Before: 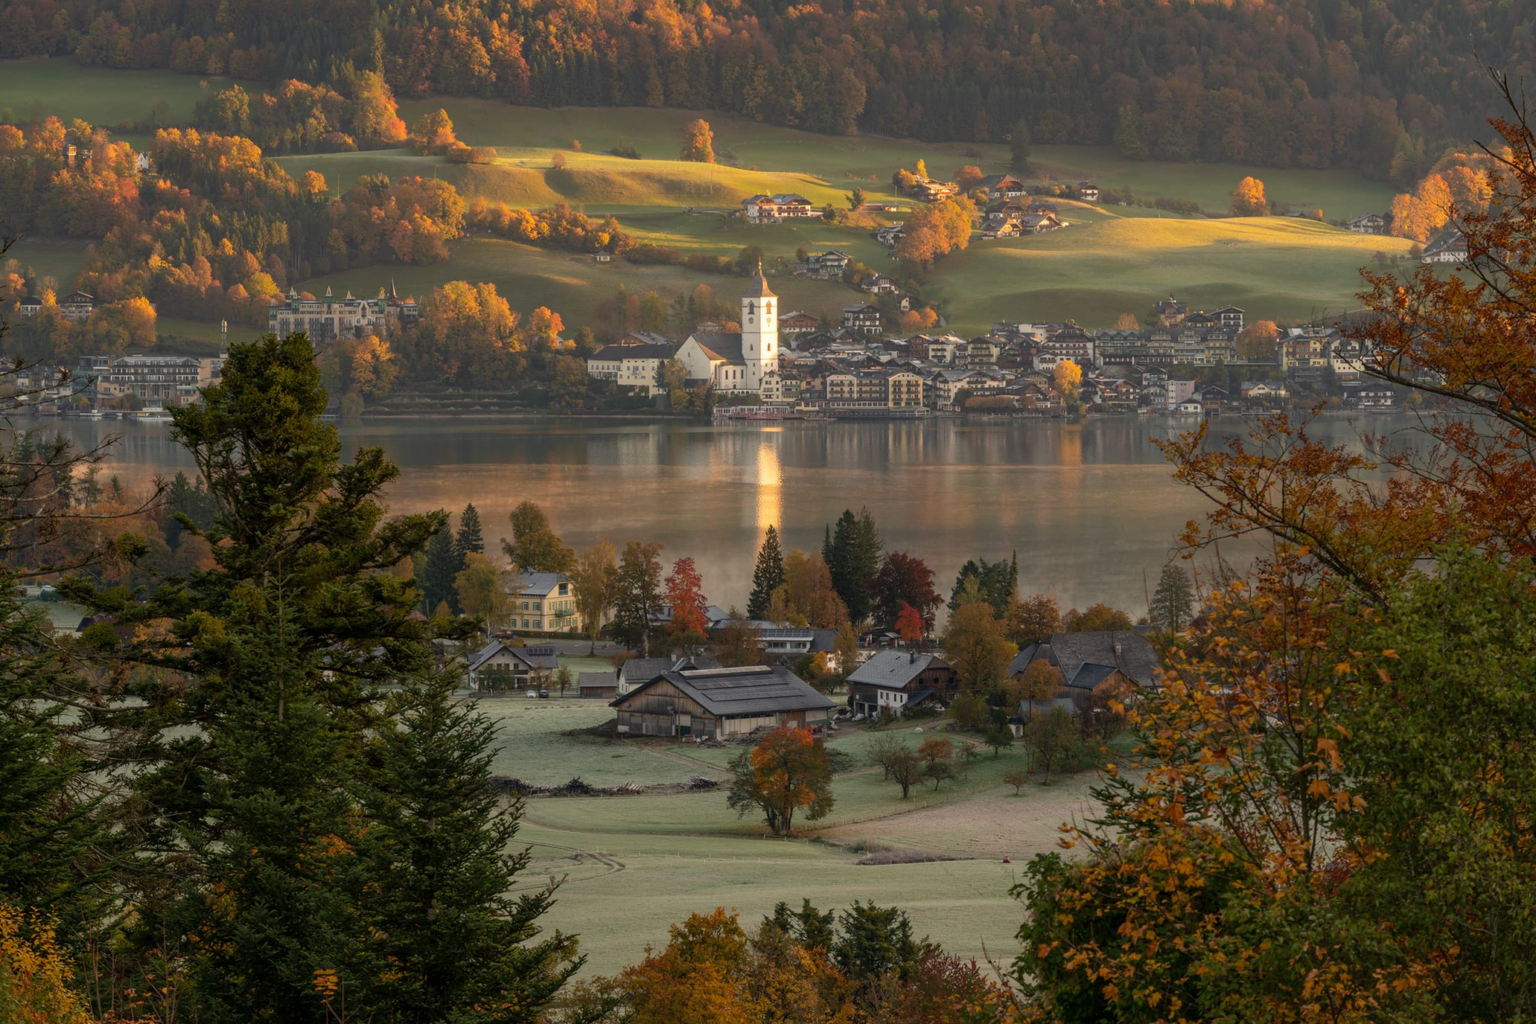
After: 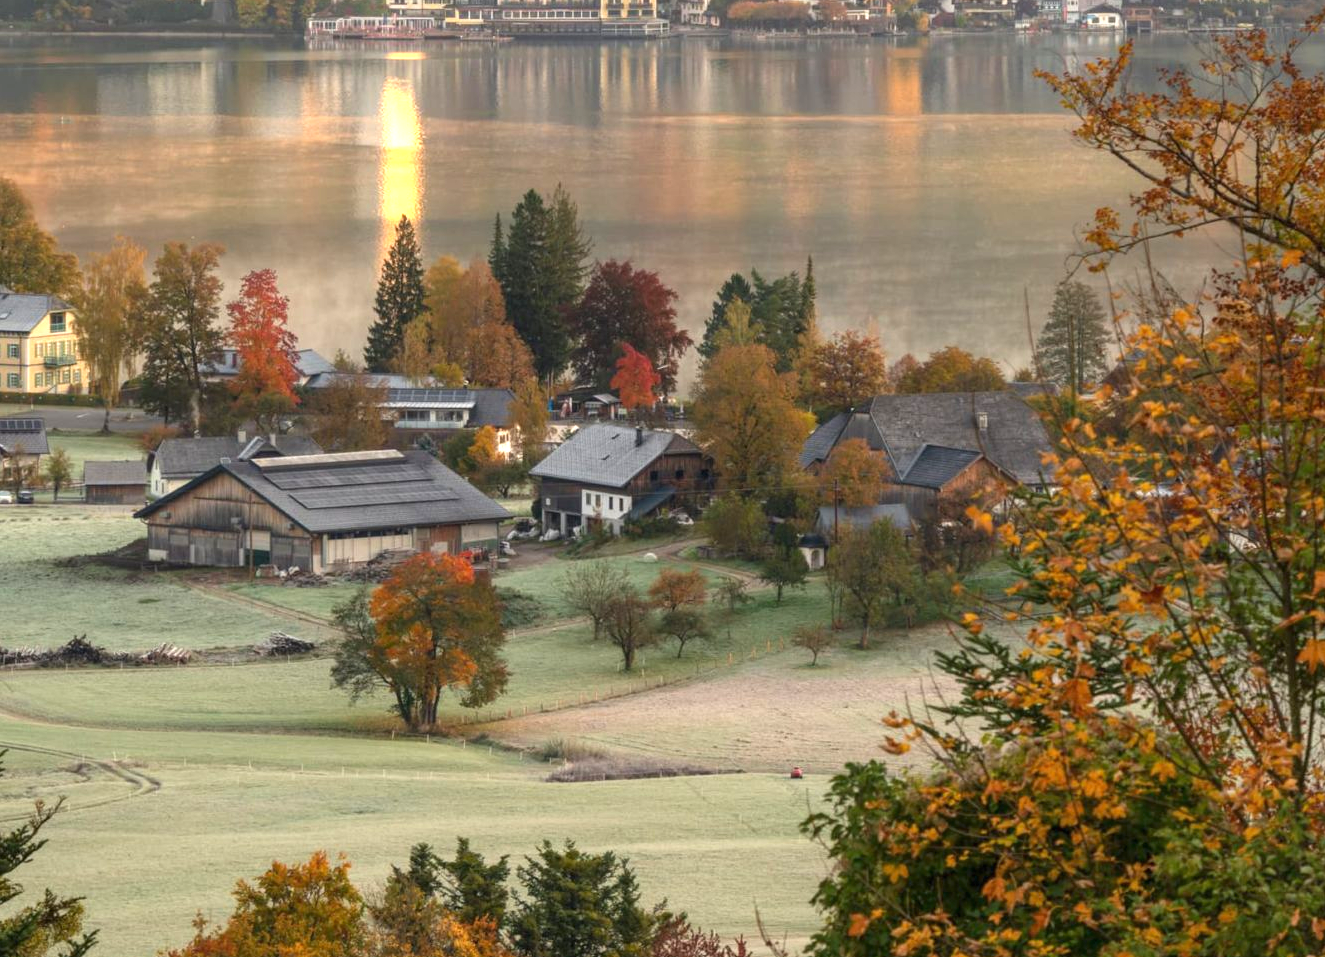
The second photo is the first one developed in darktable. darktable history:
exposure: black level correction 0, exposure 1.2 EV, compensate highlight preservation false
shadows and highlights: radius 330.09, shadows 55.19, highlights -99.94, compress 94.35%, soften with gaussian
crop: left 34.417%, top 38.688%, right 13.798%, bottom 5.241%
color correction: highlights b* 0.003
